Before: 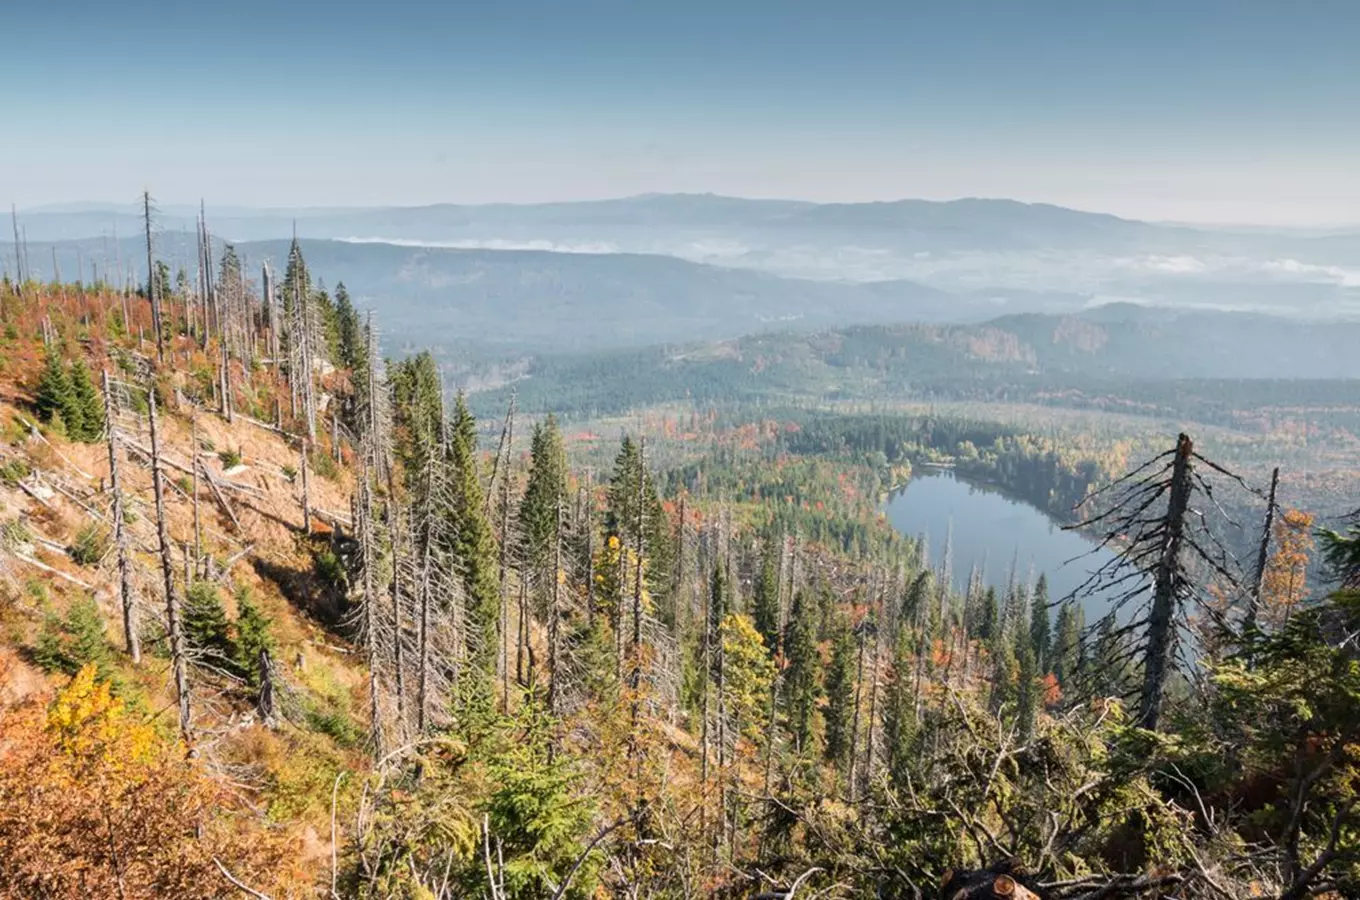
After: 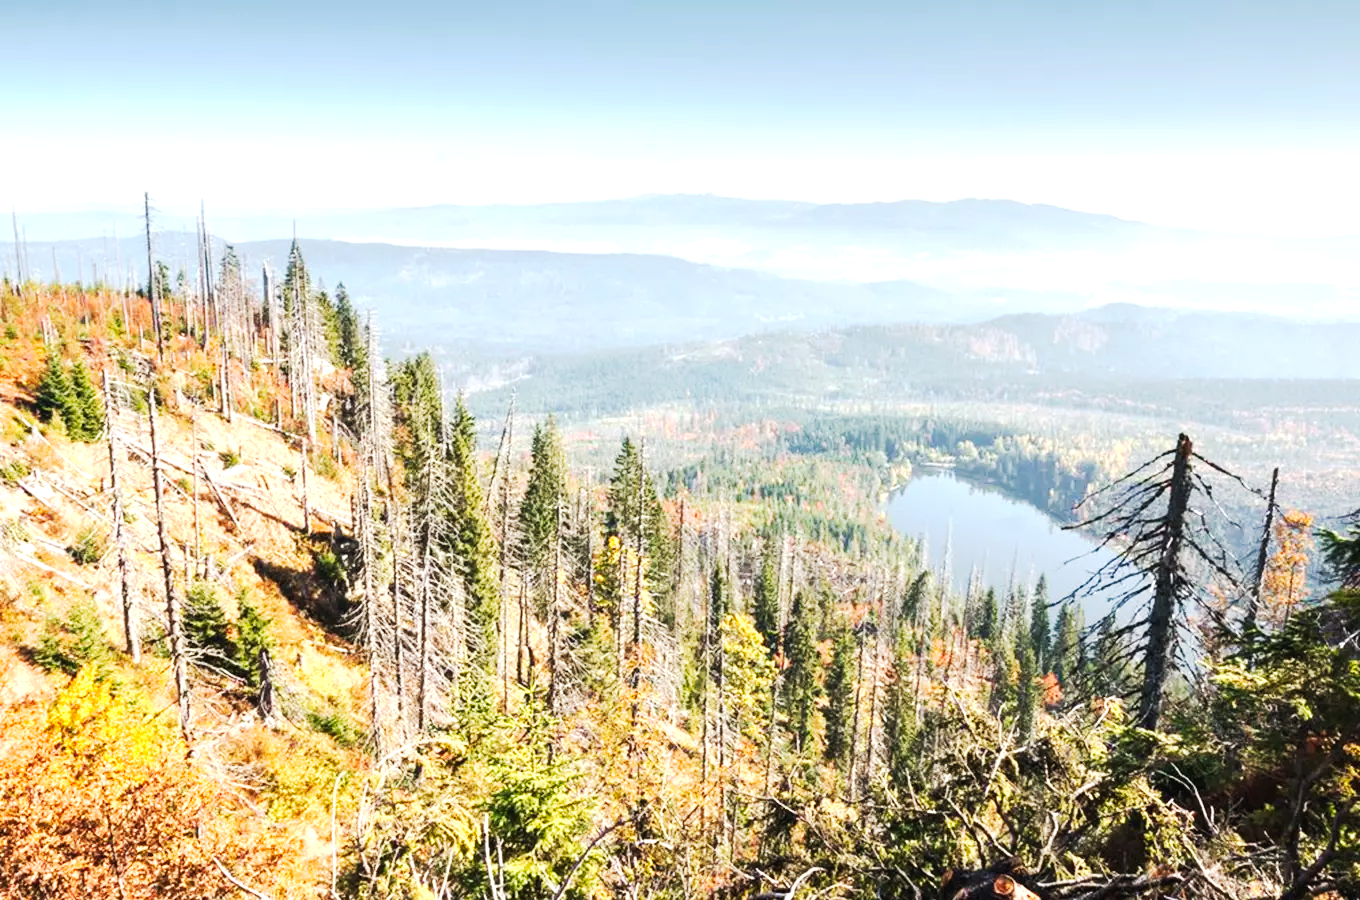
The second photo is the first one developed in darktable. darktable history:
exposure: black level correction 0, exposure 0.95 EV, compensate exposure bias true, compensate highlight preservation false
tone curve: curves: ch0 [(0, 0) (0.003, 0.023) (0.011, 0.024) (0.025, 0.026) (0.044, 0.035) (0.069, 0.05) (0.1, 0.071) (0.136, 0.098) (0.177, 0.135) (0.224, 0.172) (0.277, 0.227) (0.335, 0.296) (0.399, 0.372) (0.468, 0.462) (0.543, 0.58) (0.623, 0.697) (0.709, 0.789) (0.801, 0.86) (0.898, 0.918) (1, 1)], preserve colors none
